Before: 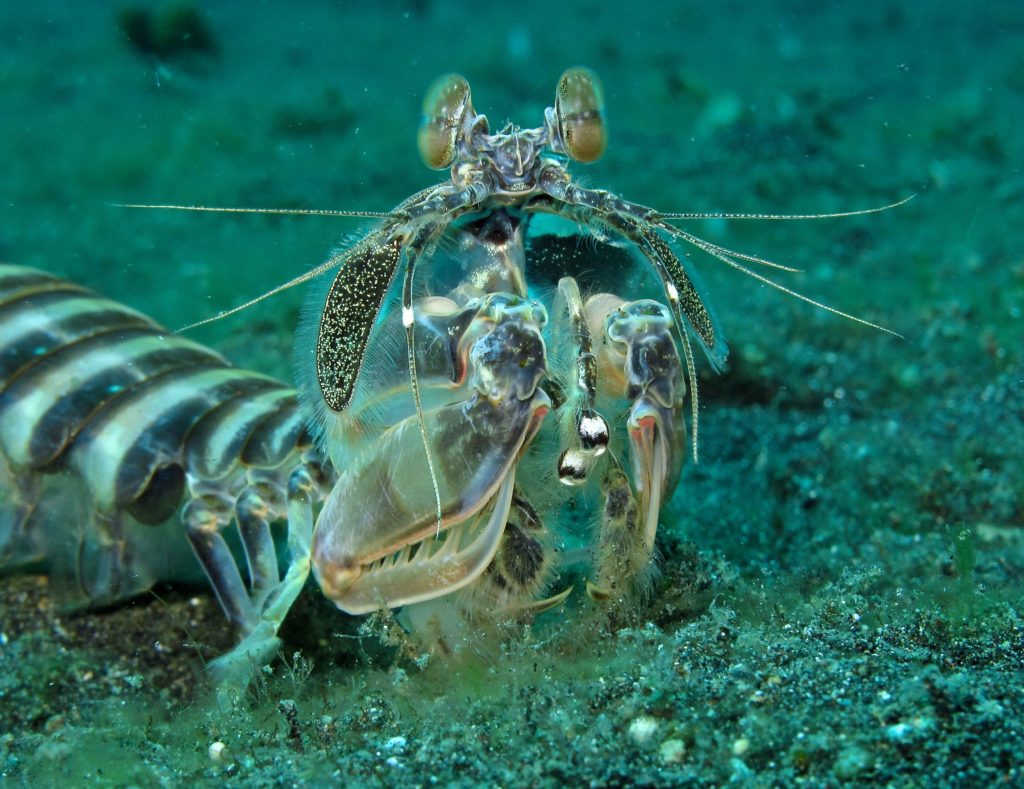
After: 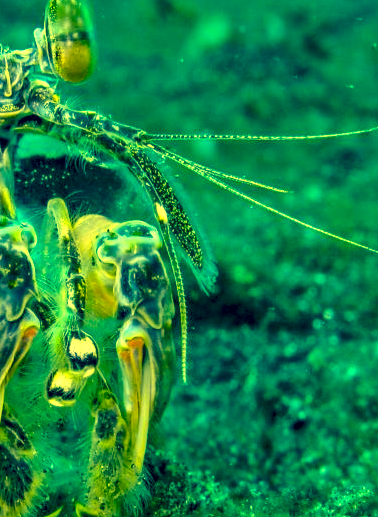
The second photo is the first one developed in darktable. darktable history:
white balance: red 1.123, blue 0.83
exposure: black level correction 0.001, compensate highlight preservation false
haze removal: compatibility mode true, adaptive false
crop and rotate: left 49.936%, top 10.094%, right 13.136%, bottom 24.256%
local contrast: highlights 12%, shadows 38%, detail 183%, midtone range 0.471
contrast brightness saturation: brightness 0.15
color balance rgb: linear chroma grading › global chroma 15%, perceptual saturation grading › global saturation 30%
color correction: highlights a* -15.58, highlights b* 40, shadows a* -40, shadows b* -26.18
